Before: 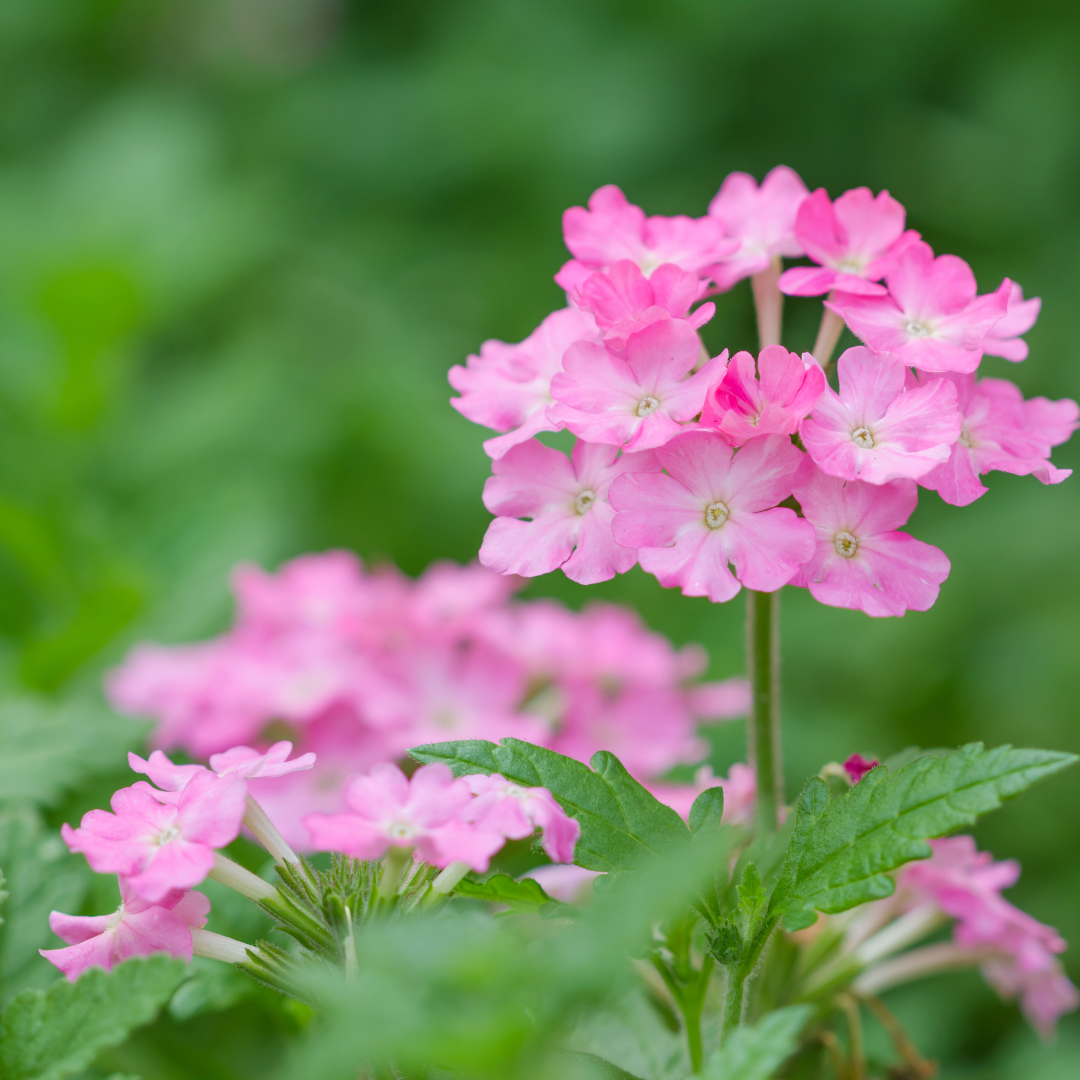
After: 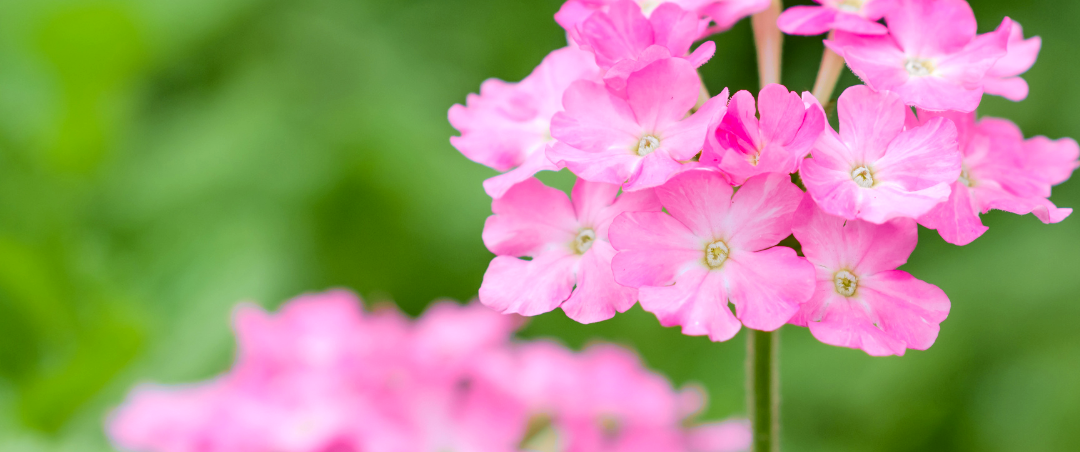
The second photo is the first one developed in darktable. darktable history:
crop and rotate: top 24.199%, bottom 33.902%
color balance rgb: power › hue 328.67°, perceptual saturation grading › global saturation 0.357%, perceptual saturation grading › mid-tones 11.419%, global vibrance 25.02%, contrast 9.694%
tone curve: curves: ch0 [(0, 0.024) (0.049, 0.038) (0.176, 0.162) (0.33, 0.331) (0.432, 0.475) (0.601, 0.665) (0.843, 0.876) (1, 1)]; ch1 [(0, 0) (0.339, 0.358) (0.445, 0.439) (0.476, 0.47) (0.504, 0.504) (0.53, 0.511) (0.557, 0.558) (0.627, 0.635) (0.728, 0.746) (1, 1)]; ch2 [(0, 0) (0.327, 0.324) (0.417, 0.44) (0.46, 0.453) (0.502, 0.504) (0.526, 0.52) (0.54, 0.564) (0.606, 0.626) (0.76, 0.75) (1, 1)], color space Lab, independent channels
